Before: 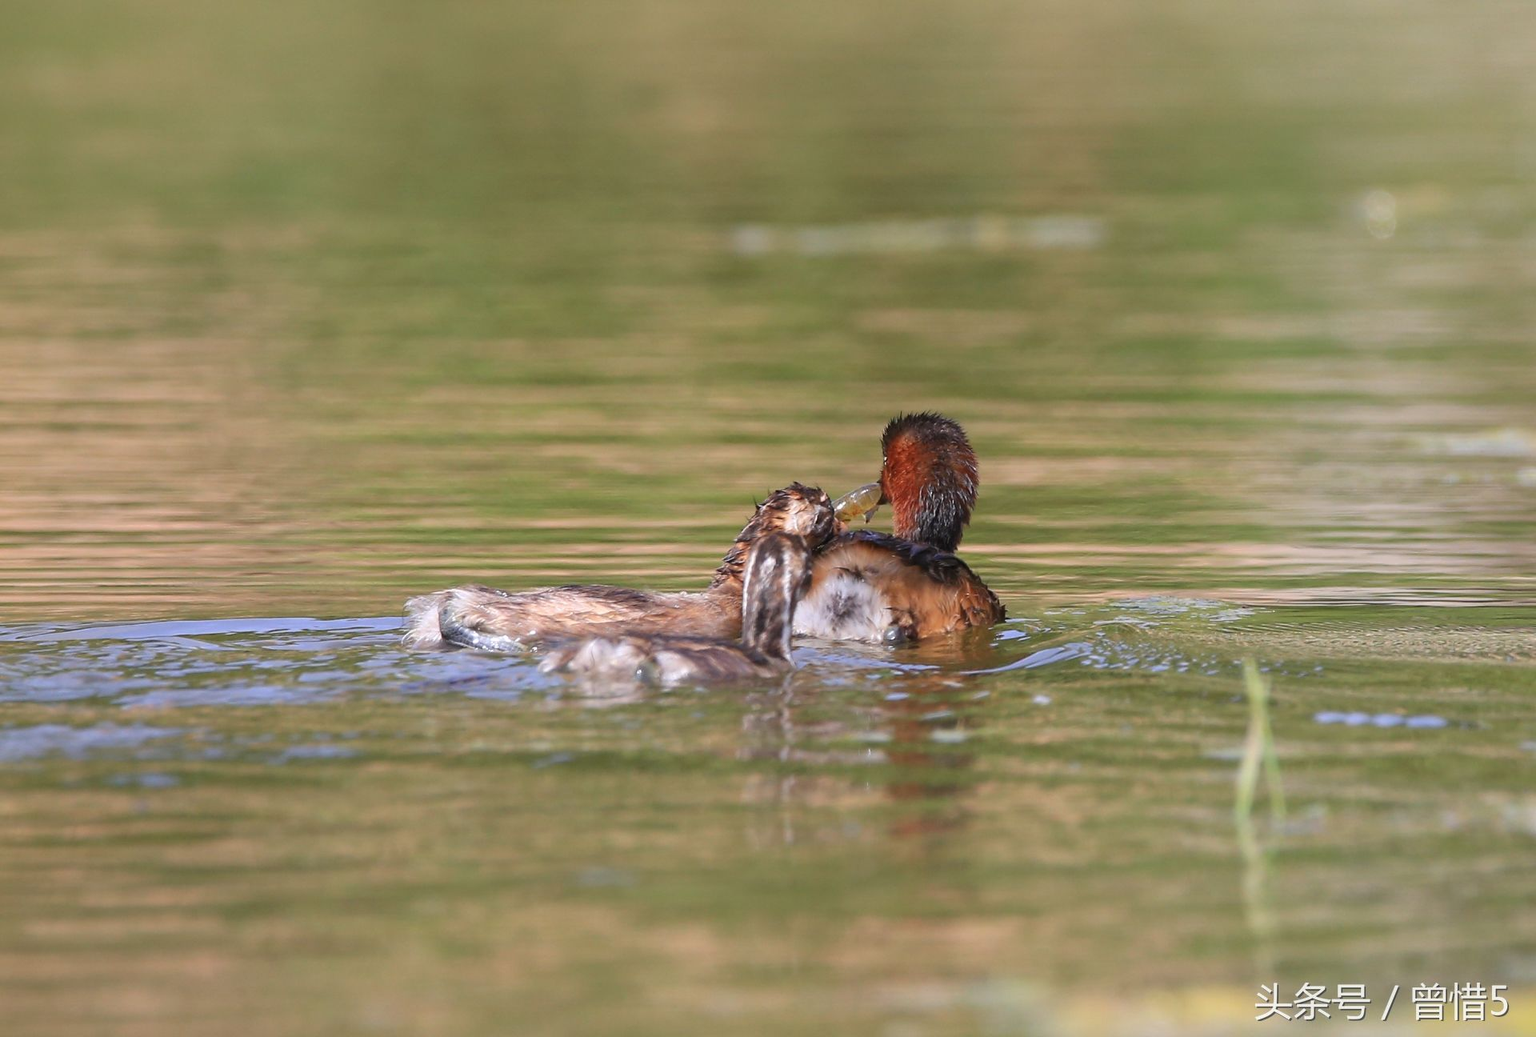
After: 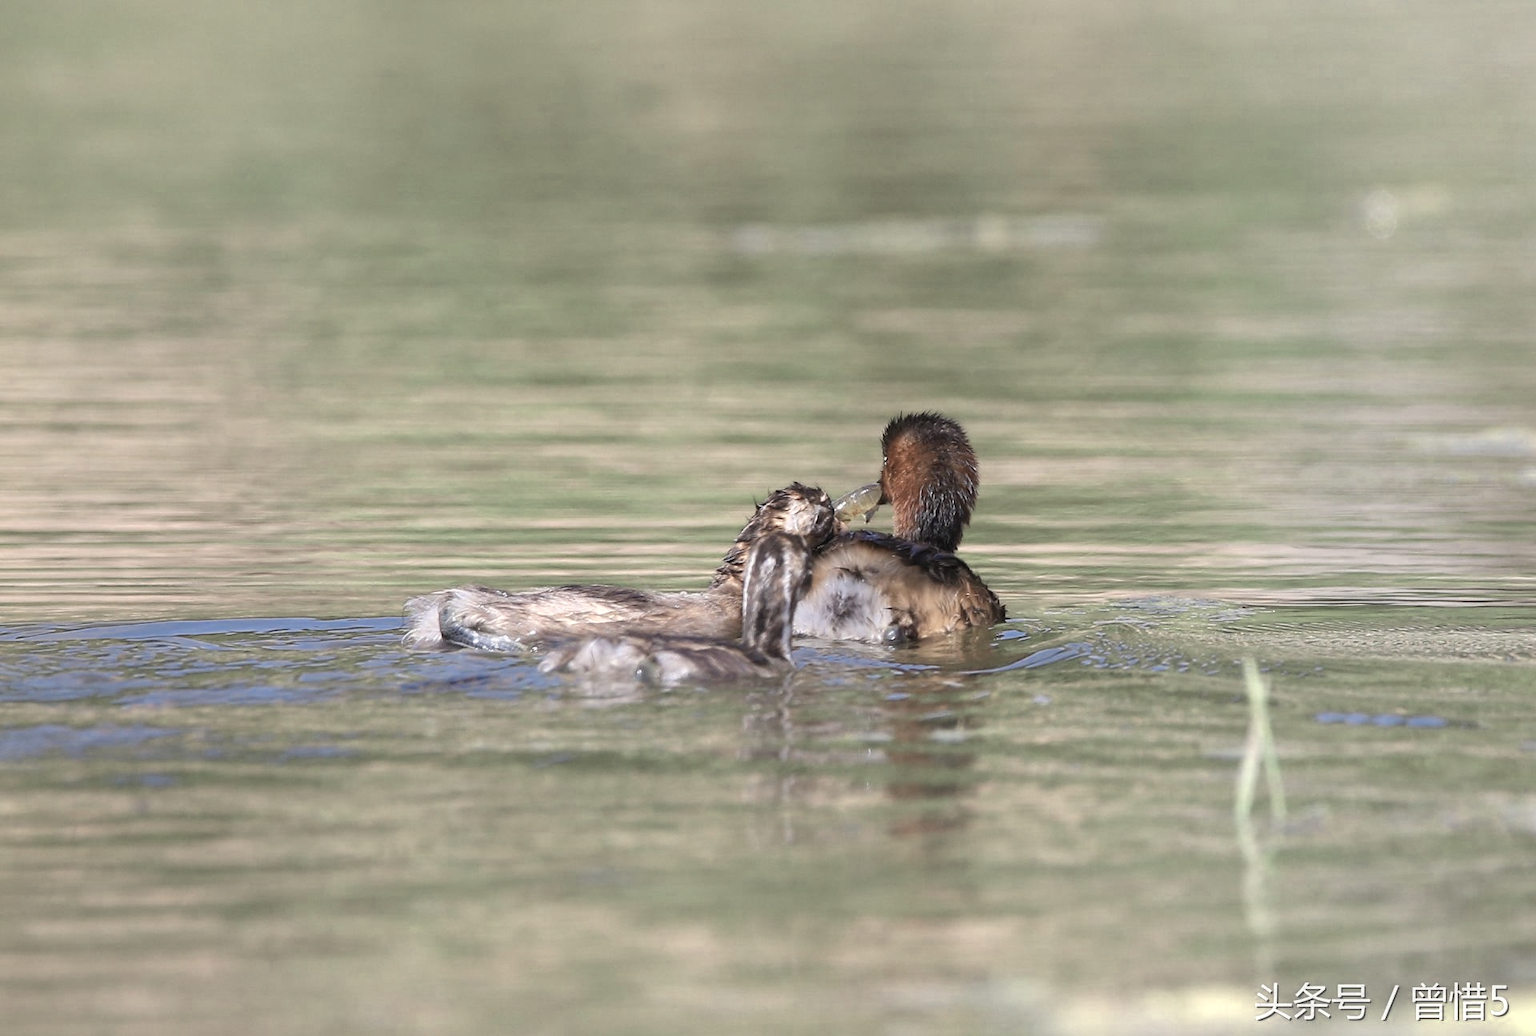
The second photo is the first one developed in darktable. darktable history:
crop: bottom 0.071%
color zones: curves: ch0 [(0.25, 0.667) (0.758, 0.368)]; ch1 [(0.215, 0.245) (0.761, 0.373)]; ch2 [(0.247, 0.554) (0.761, 0.436)]
